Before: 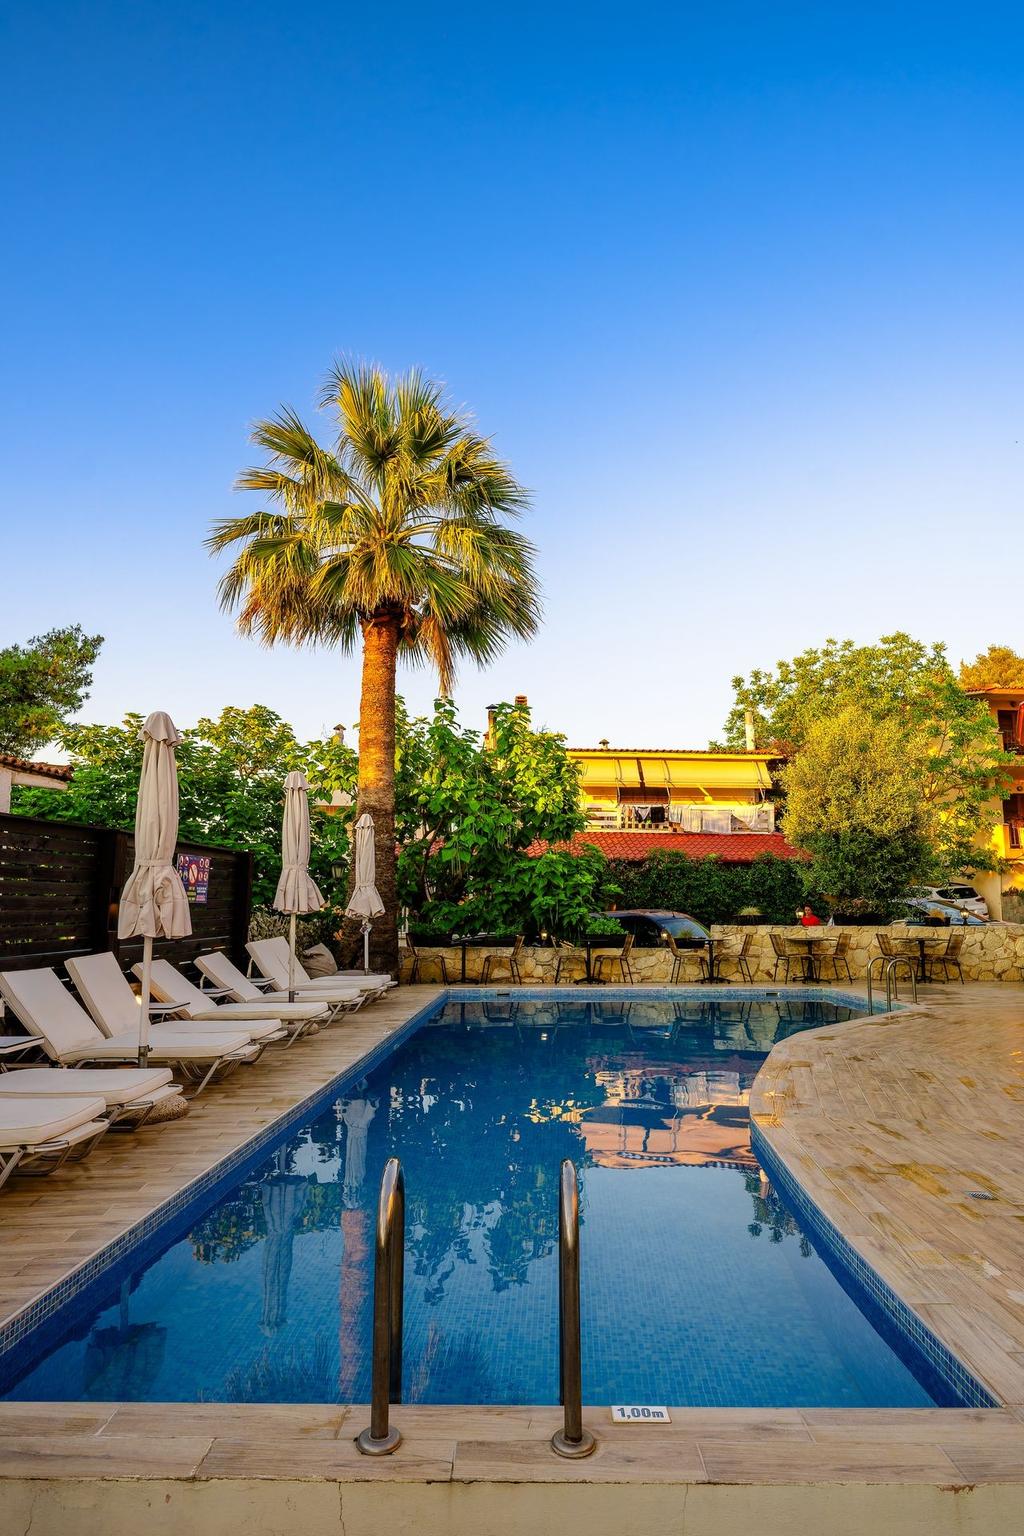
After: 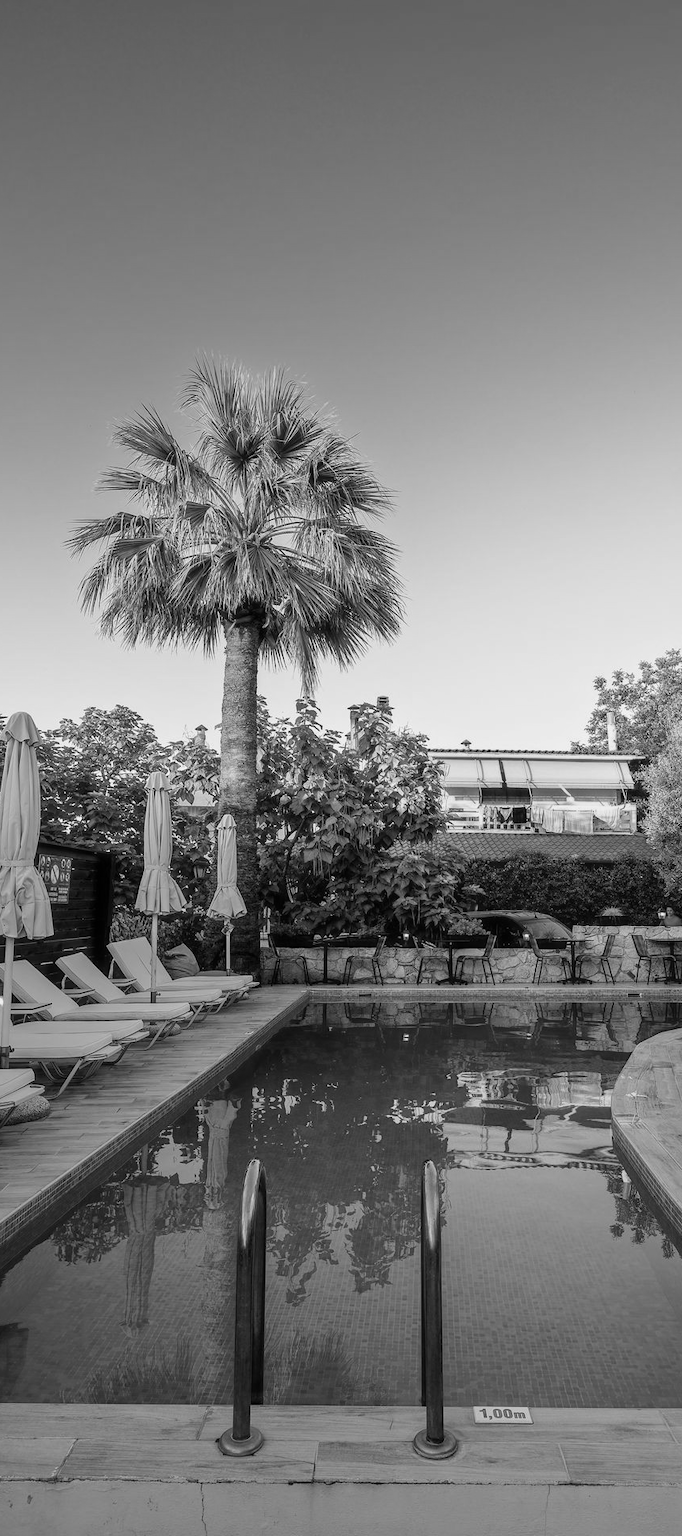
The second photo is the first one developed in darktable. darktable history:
haze removal: strength -0.05
monochrome: a -71.75, b 75.82
crop and rotate: left 13.537%, right 19.796%
